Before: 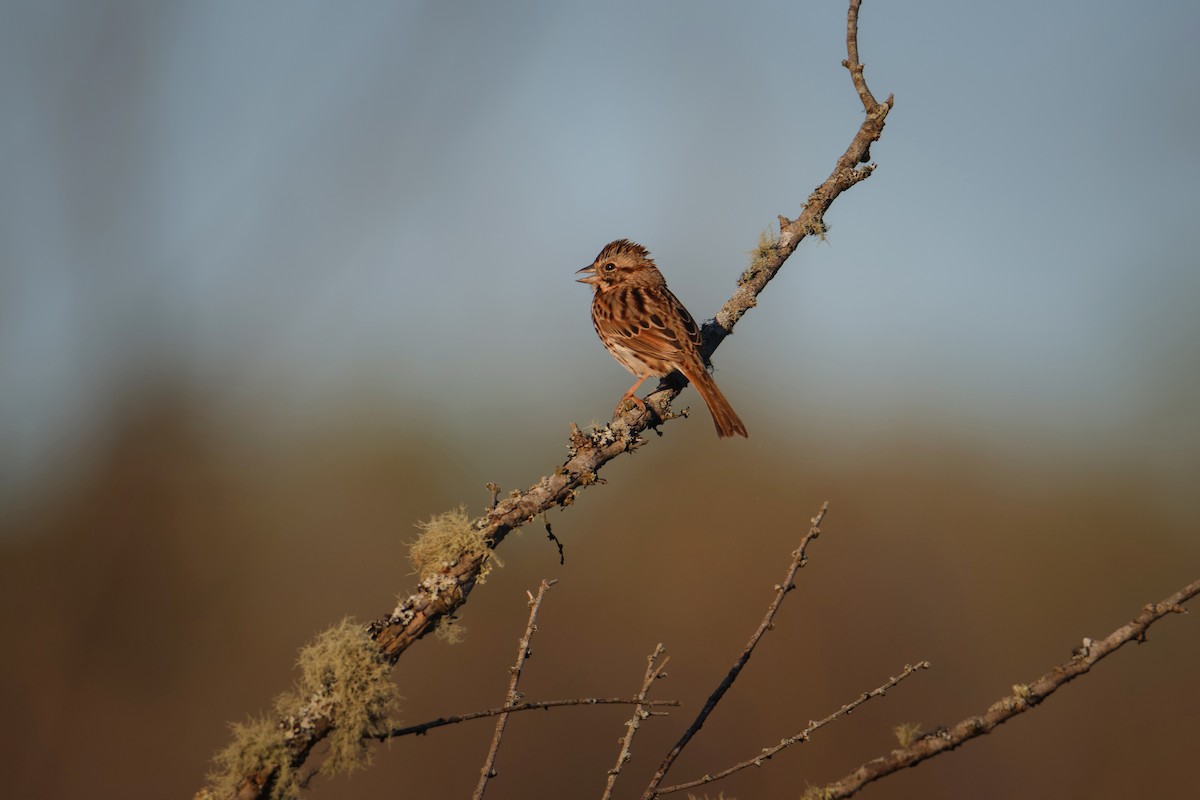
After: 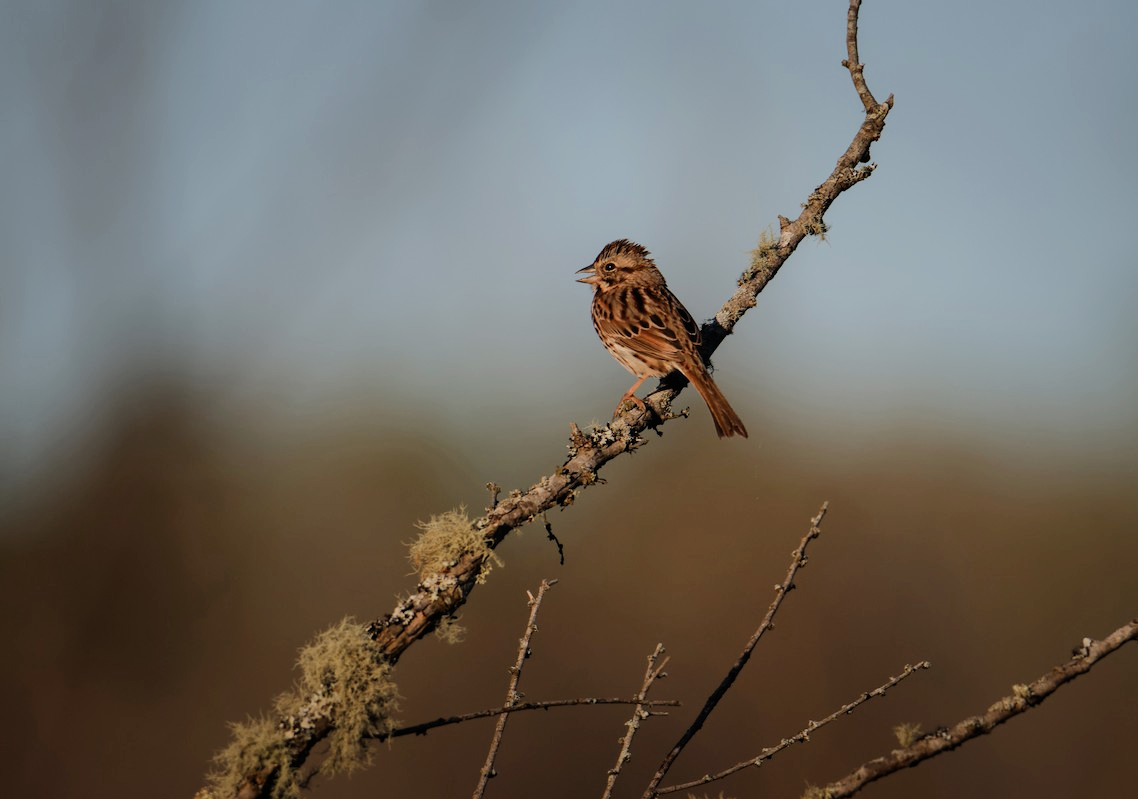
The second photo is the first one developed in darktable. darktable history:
crop and rotate: right 5.167%
filmic rgb: black relative exposure -7.5 EV, white relative exposure 5 EV, hardness 3.31, contrast 1.3, contrast in shadows safe
